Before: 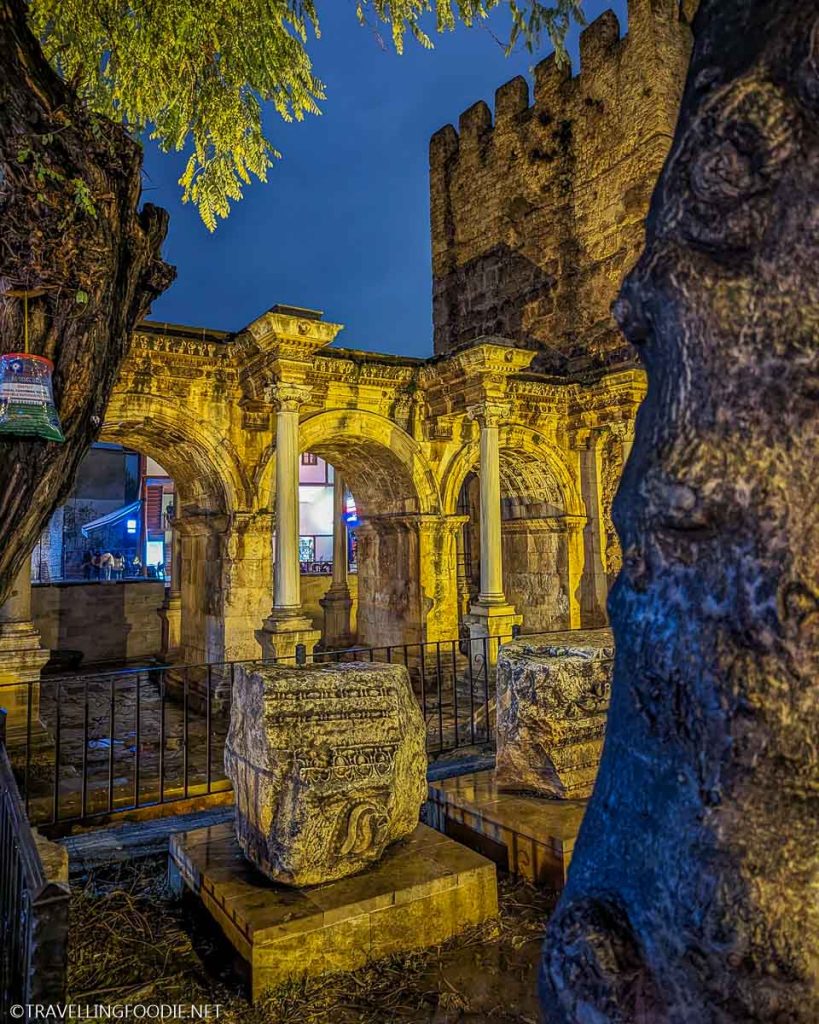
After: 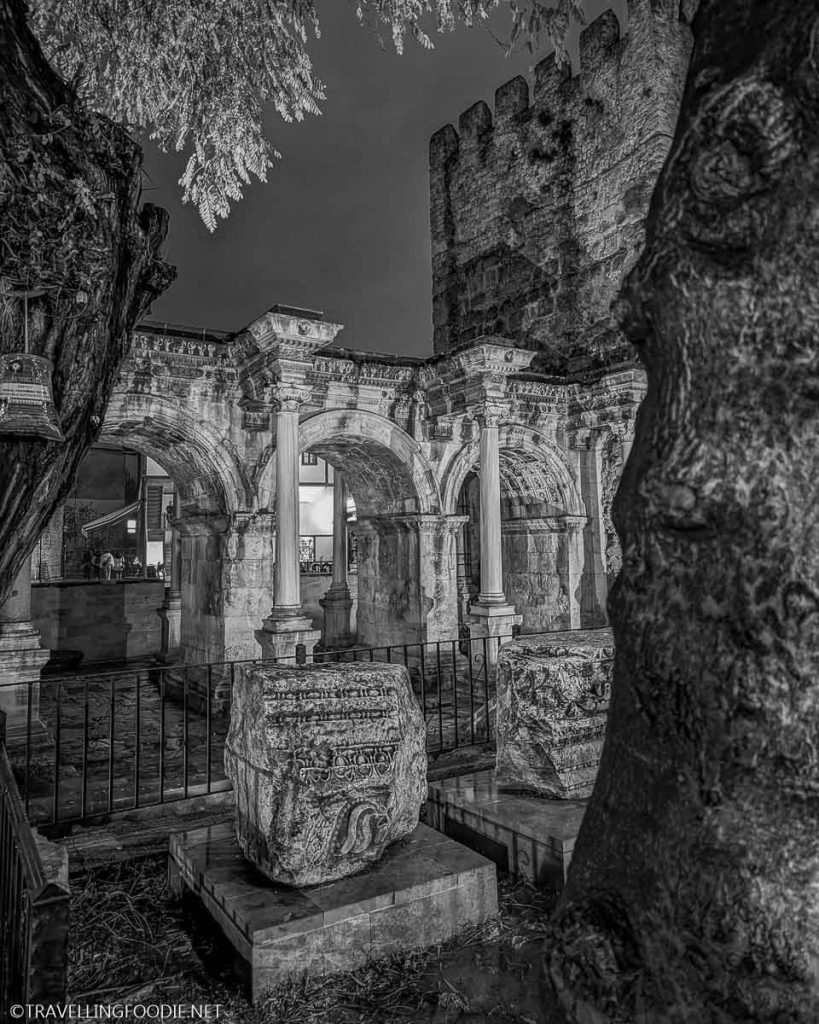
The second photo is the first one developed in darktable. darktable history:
velvia: on, module defaults
monochrome: a -6.99, b 35.61, size 1.4
